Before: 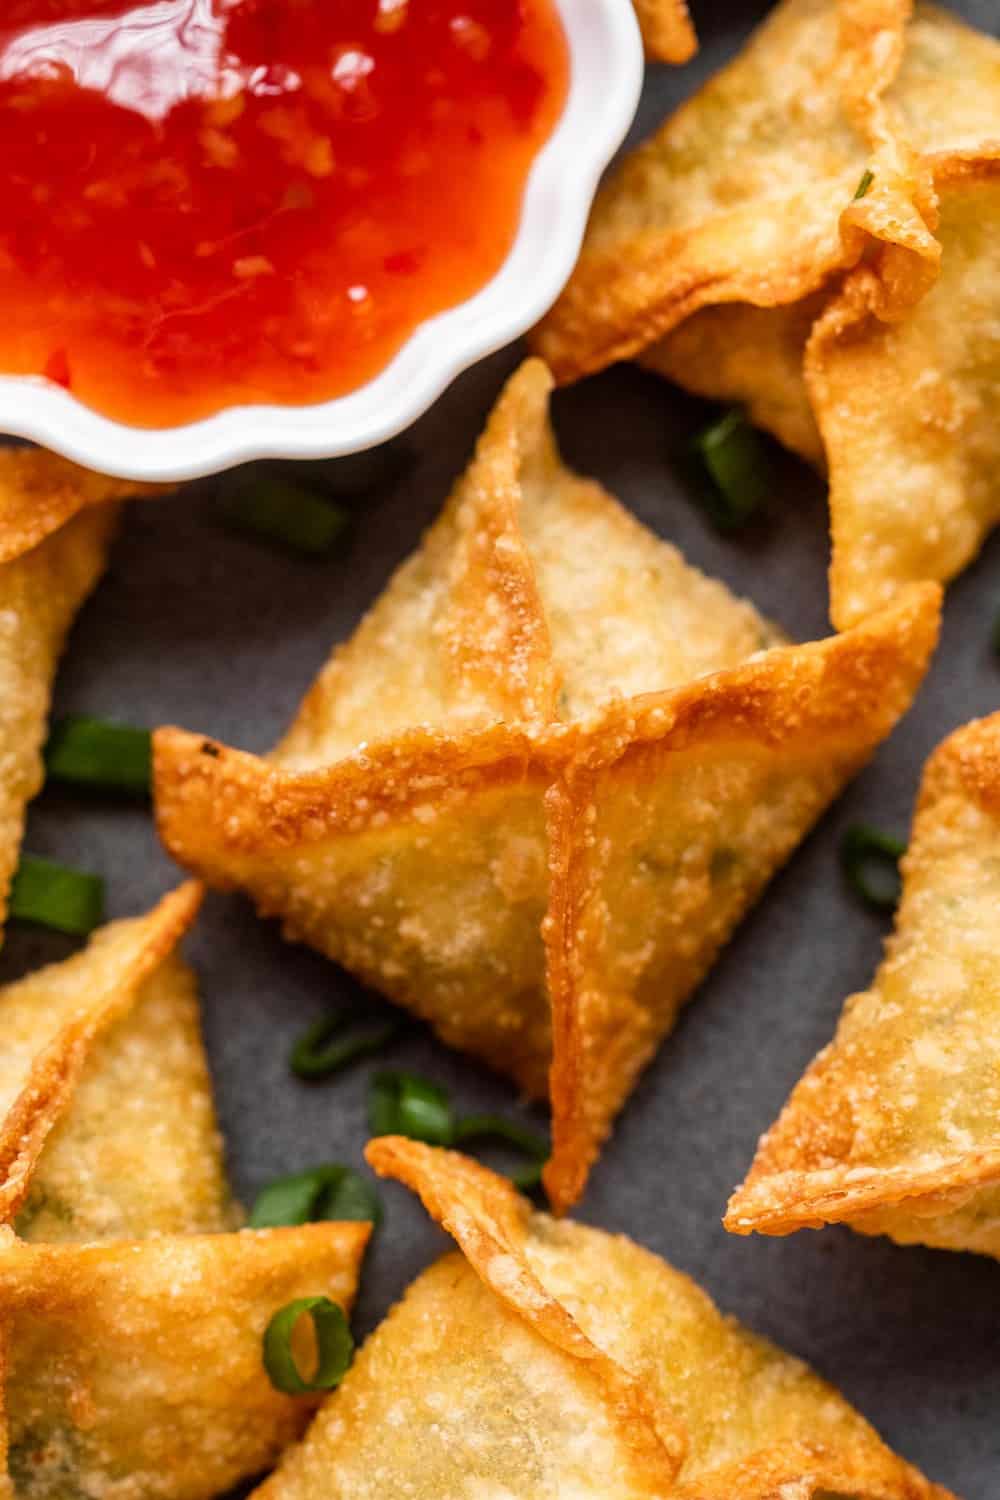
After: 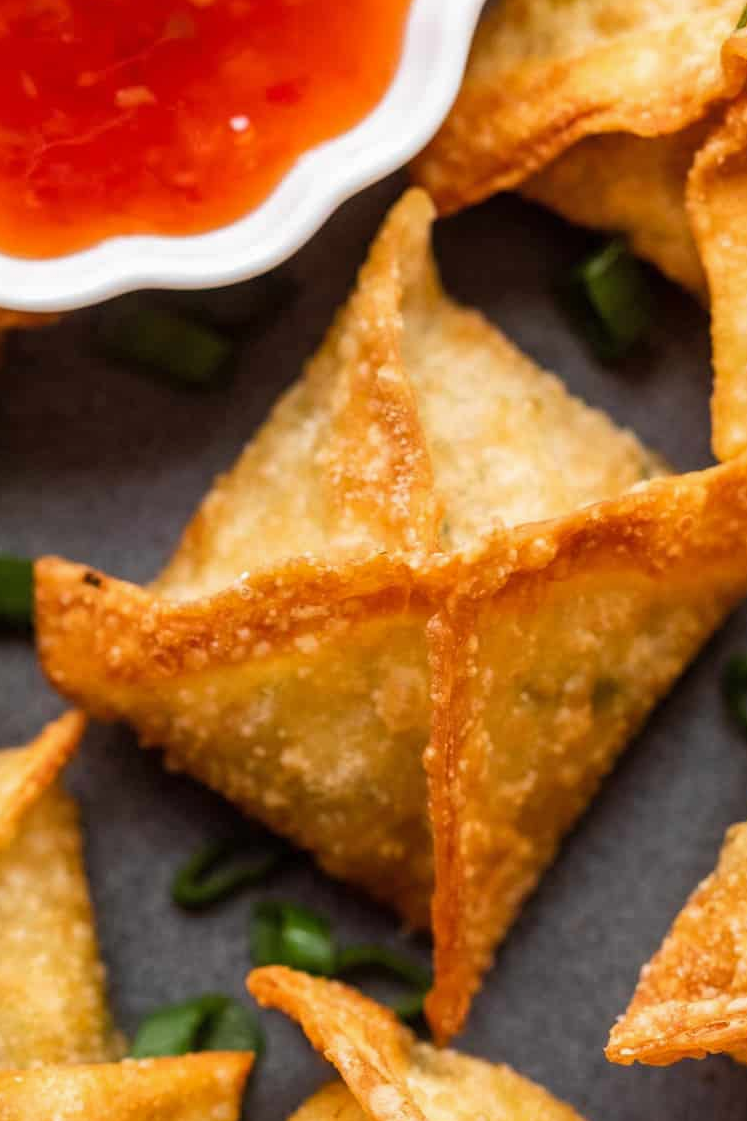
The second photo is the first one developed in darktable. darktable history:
shadows and highlights: shadows 25, highlights -25
crop and rotate: left 11.831%, top 11.346%, right 13.429%, bottom 13.899%
